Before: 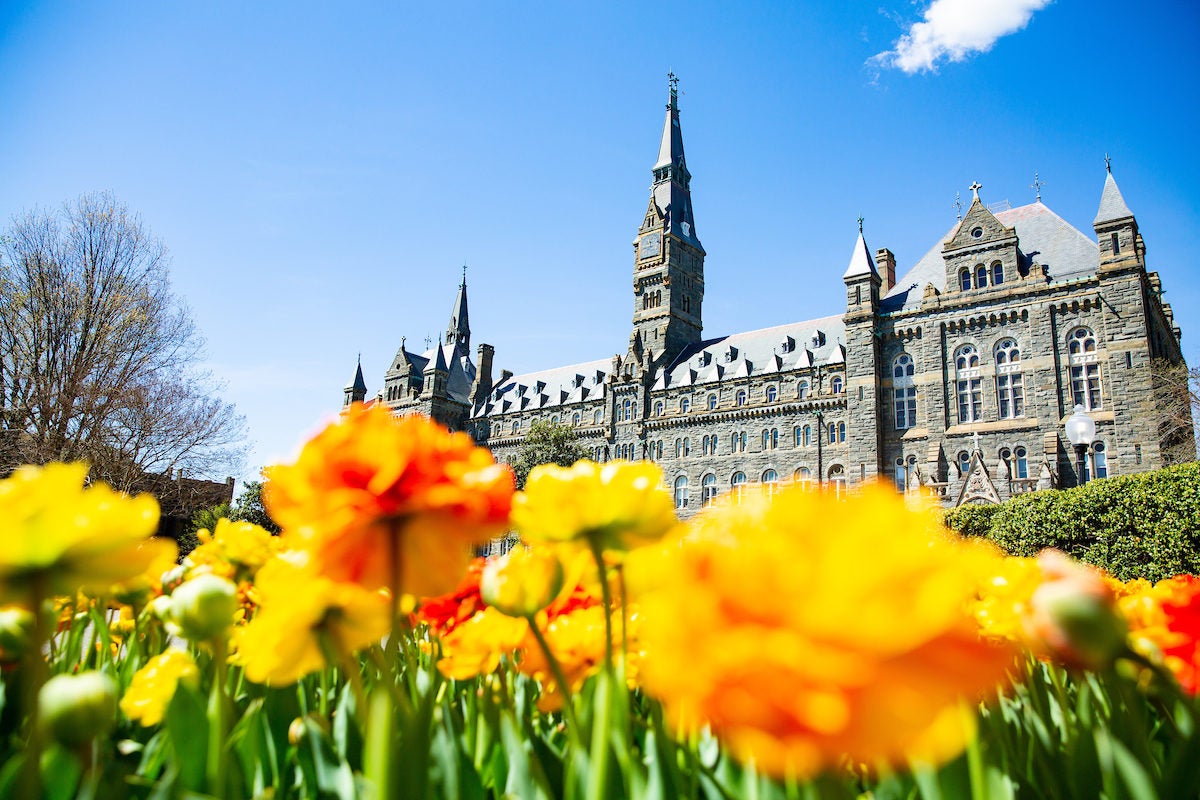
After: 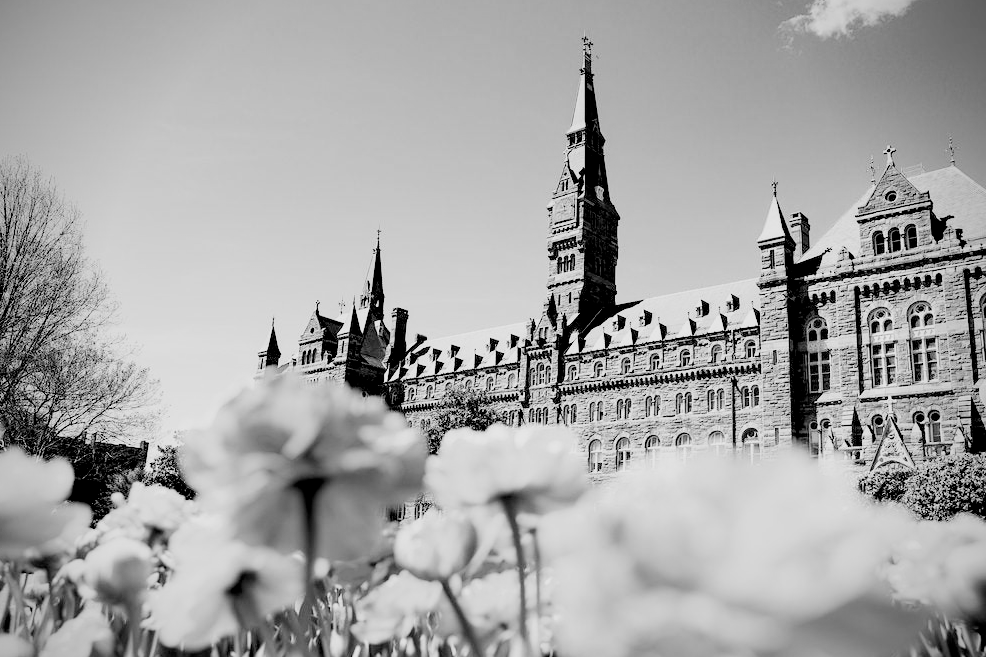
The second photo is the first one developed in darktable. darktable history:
vignetting: on, module defaults
monochrome: a -6.99, b 35.61, size 1.4
crop and rotate: left 7.196%, top 4.574%, right 10.605%, bottom 13.178%
filmic rgb: black relative exposure -16 EV, white relative exposure 5.31 EV, hardness 5.9, contrast 1.25, preserve chrominance no, color science v5 (2021)
rgb levels: levels [[0.029, 0.461, 0.922], [0, 0.5, 1], [0, 0.5, 1]]
